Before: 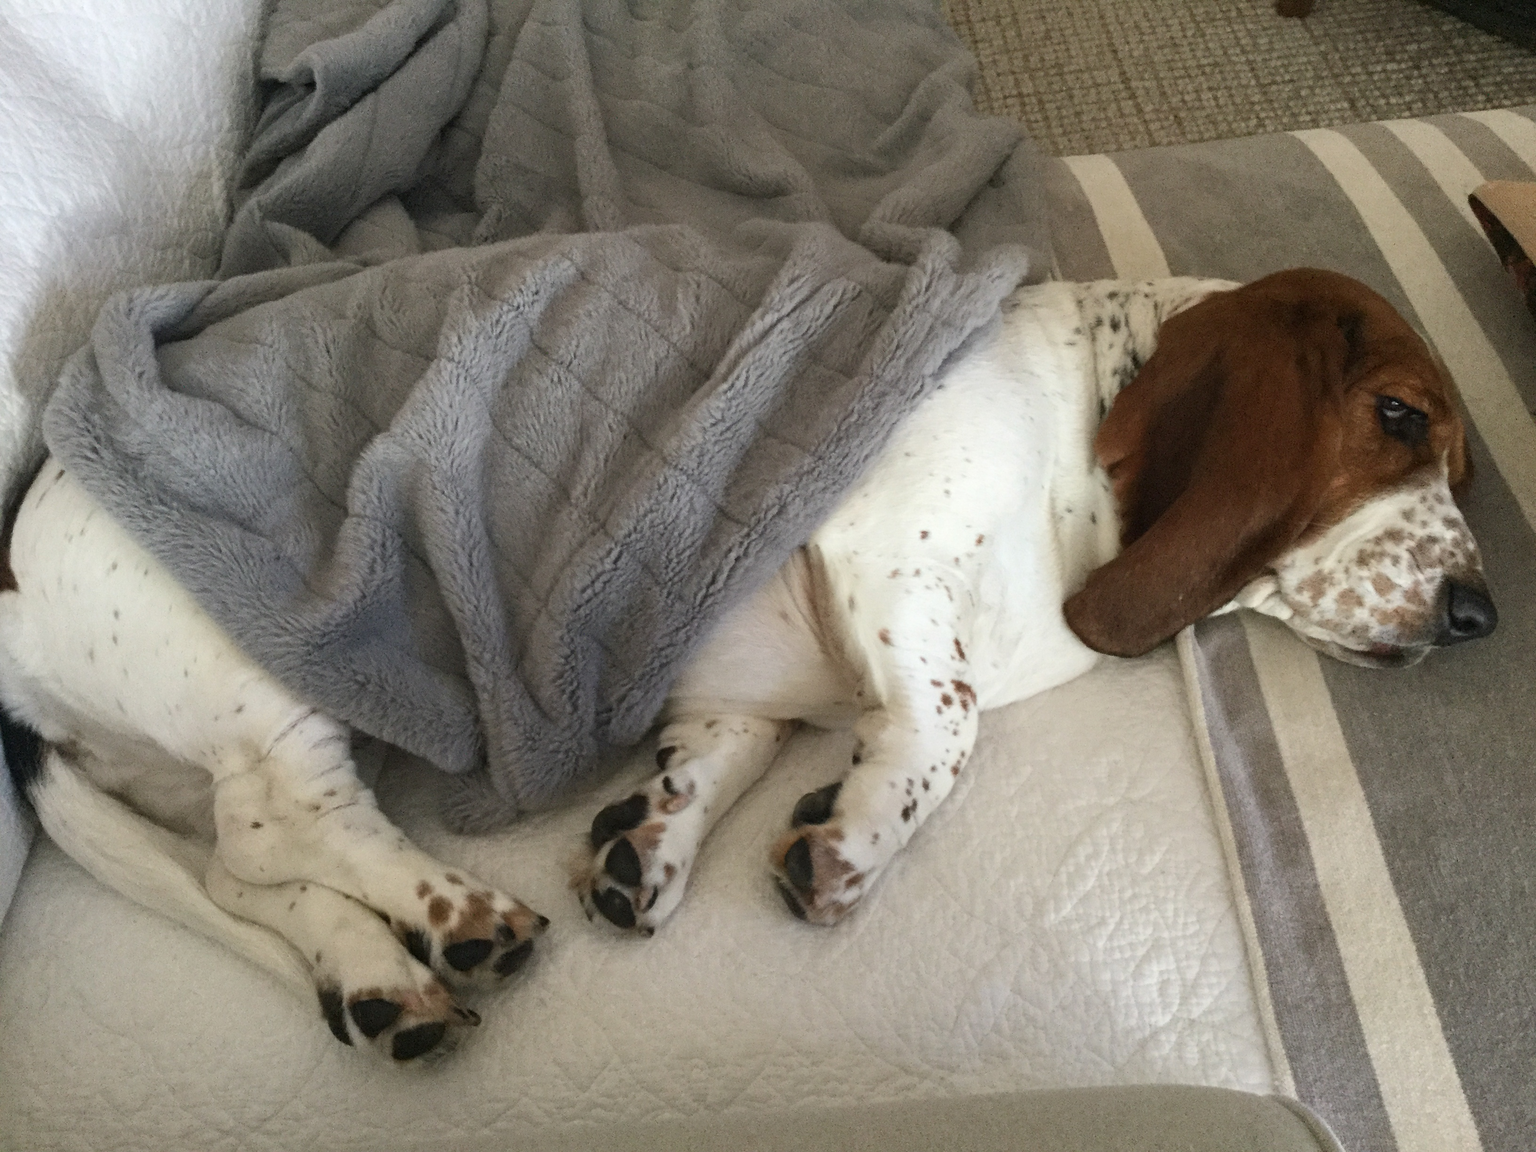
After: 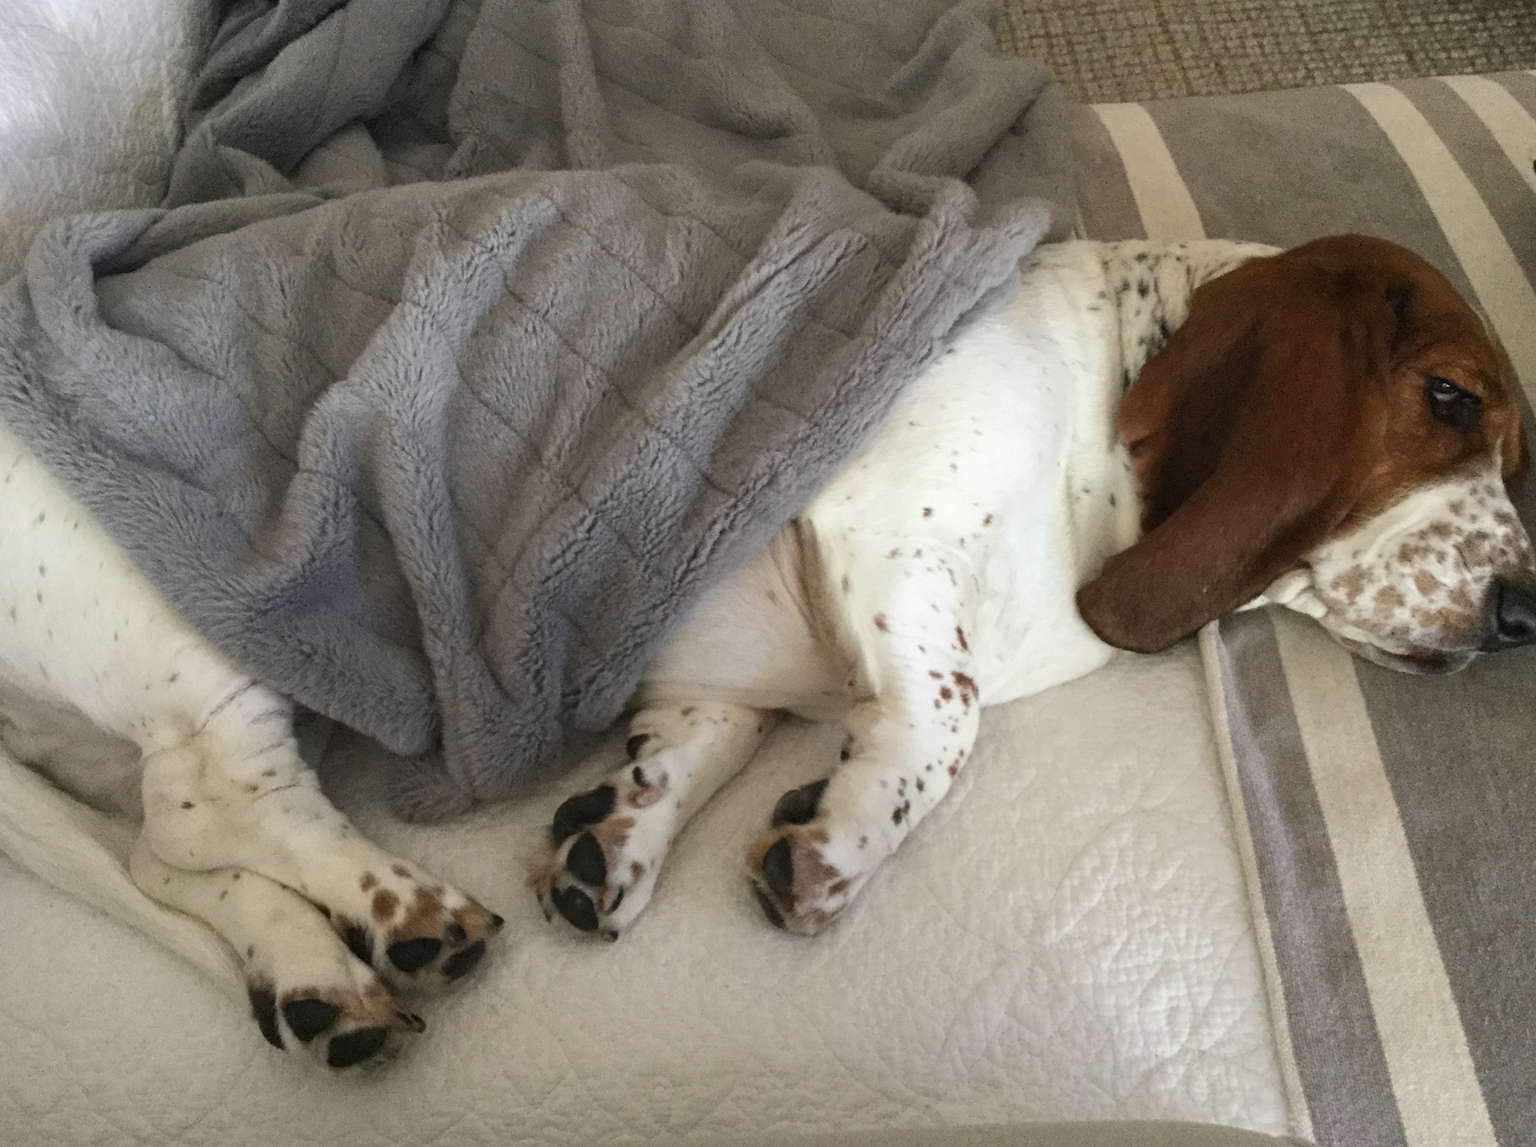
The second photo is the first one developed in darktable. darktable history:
crop and rotate: angle -1.88°, left 3.113%, top 4.352%, right 1.417%, bottom 0.53%
